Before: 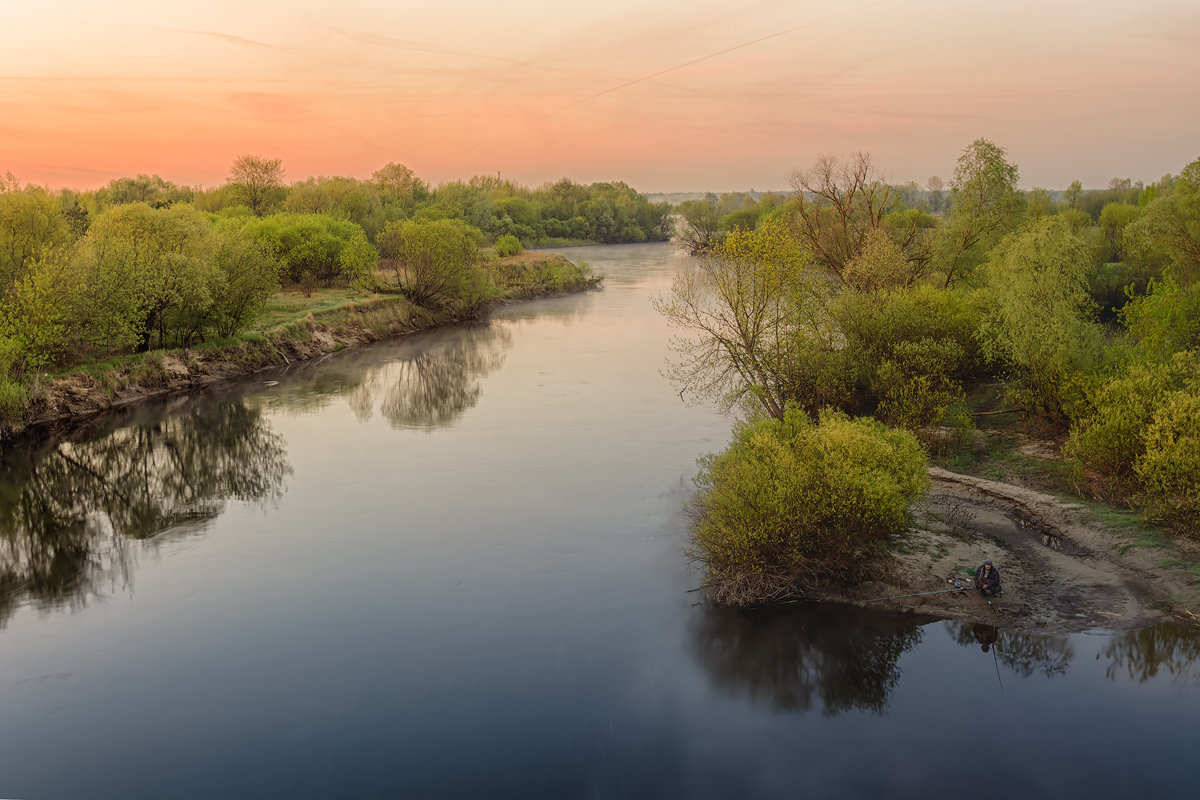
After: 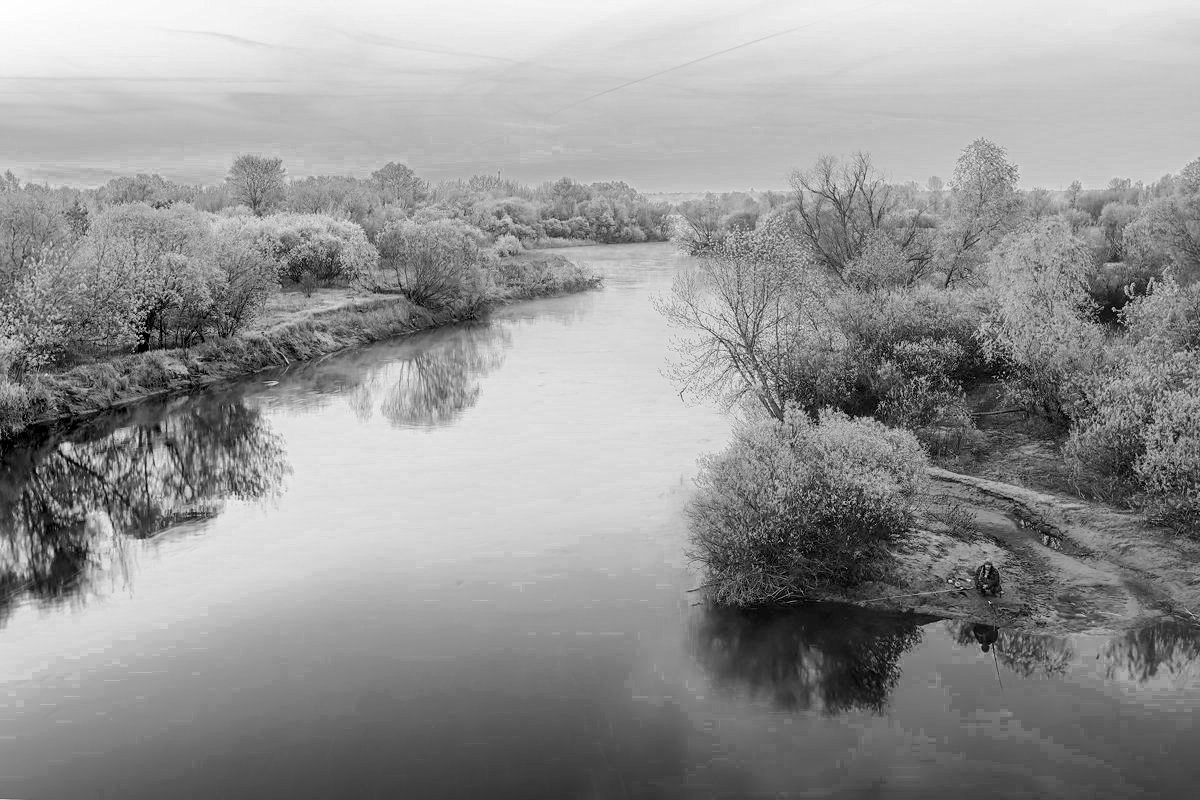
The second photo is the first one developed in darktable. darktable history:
exposure: black level correction 0, exposure 1.199 EV, compensate highlight preservation false
levels: levels [0.055, 0.477, 0.9]
filmic rgb: black relative exposure -7.65 EV, white relative exposure 4.56 EV, hardness 3.61, preserve chrominance RGB euclidean norm, color science v5 (2021), contrast in shadows safe, contrast in highlights safe
shadows and highlights: radius 329.82, shadows 54.81, highlights -98.08, compress 94.36%, soften with gaussian
color zones: curves: ch0 [(0.002, 0.589) (0.107, 0.484) (0.146, 0.249) (0.217, 0.352) (0.309, 0.525) (0.39, 0.404) (0.455, 0.169) (0.597, 0.055) (0.724, 0.212) (0.775, 0.691) (0.869, 0.571) (1, 0.587)]; ch1 [(0, 0) (0.143, 0) (0.286, 0) (0.429, 0) (0.571, 0) (0.714, 0) (0.857, 0)]
